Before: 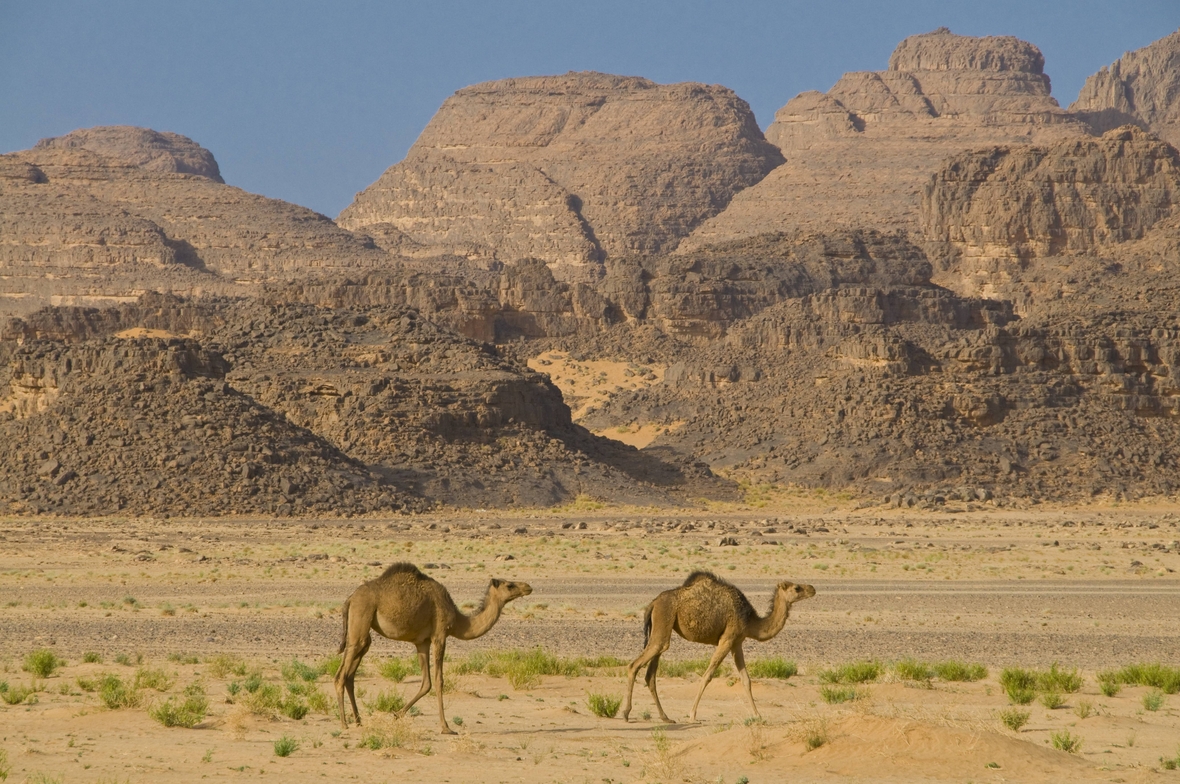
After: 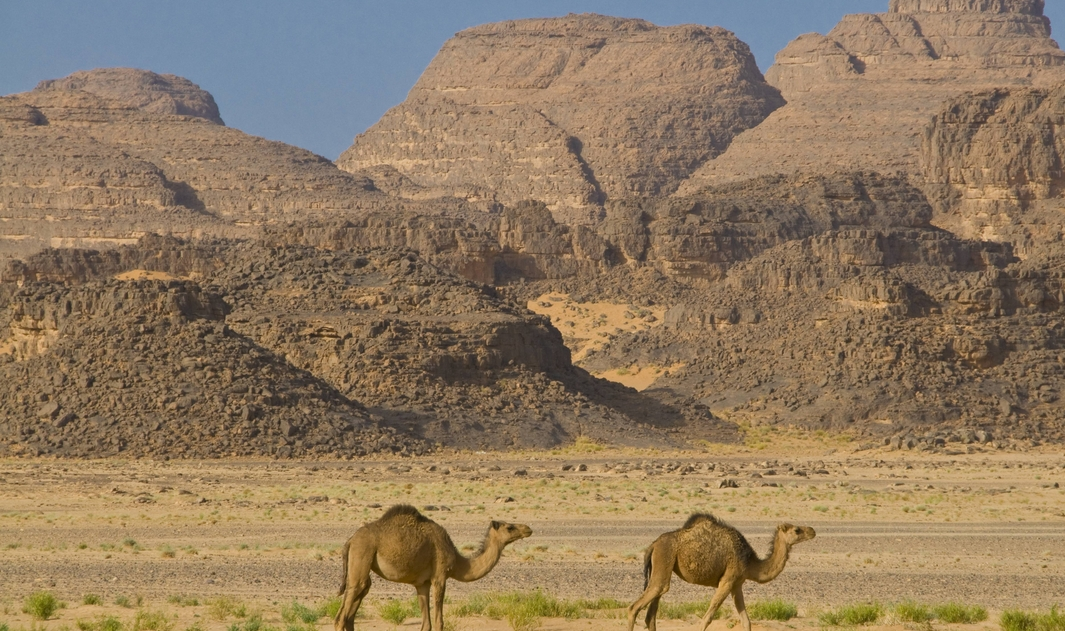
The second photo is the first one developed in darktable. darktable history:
crop: top 7.49%, right 9.717%, bottom 11.943%
